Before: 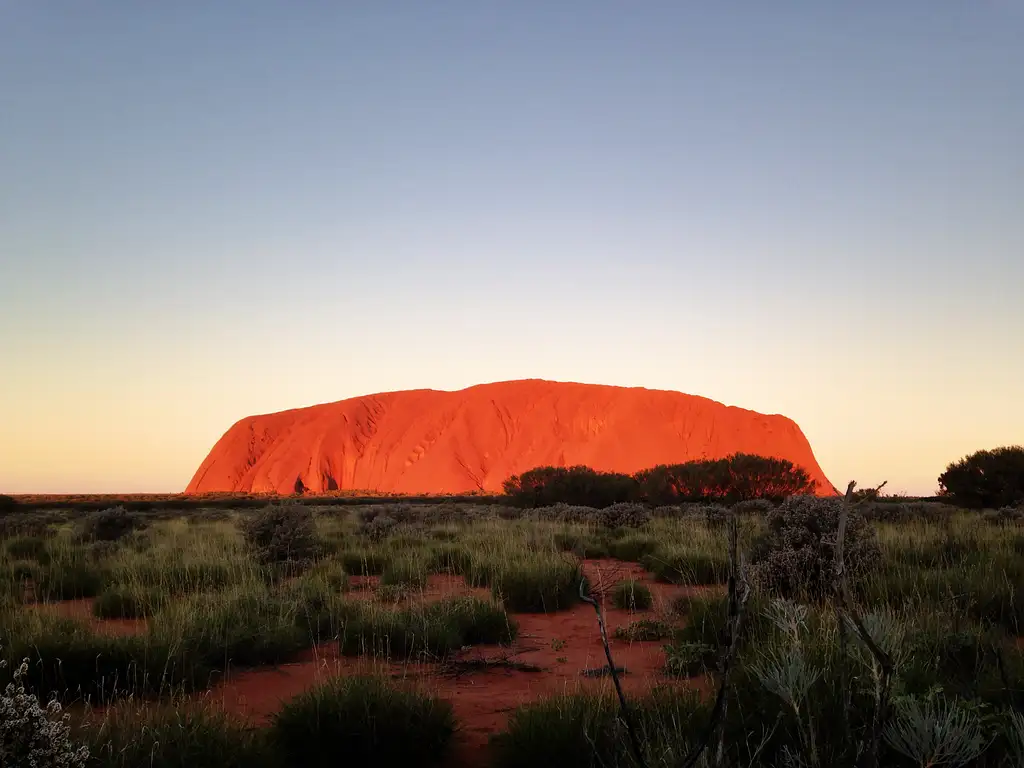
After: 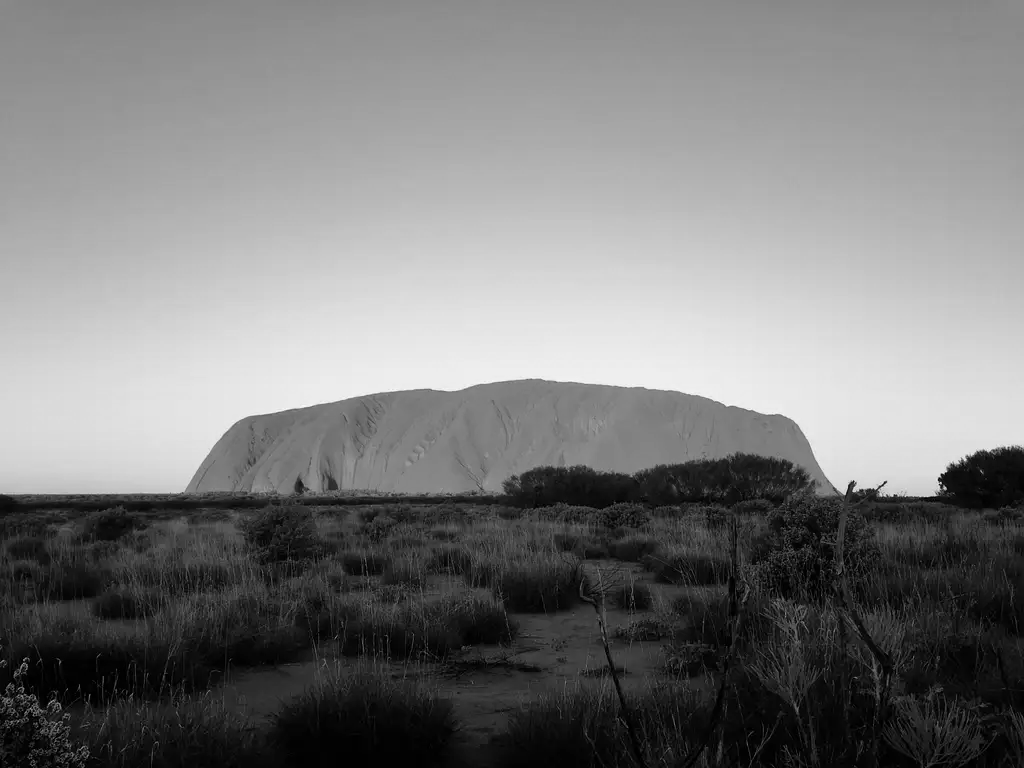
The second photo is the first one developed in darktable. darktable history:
exposure: exposure -0.072 EV, compensate highlight preservation false
contrast brightness saturation: saturation -1
white balance: red 0.988, blue 1.017
